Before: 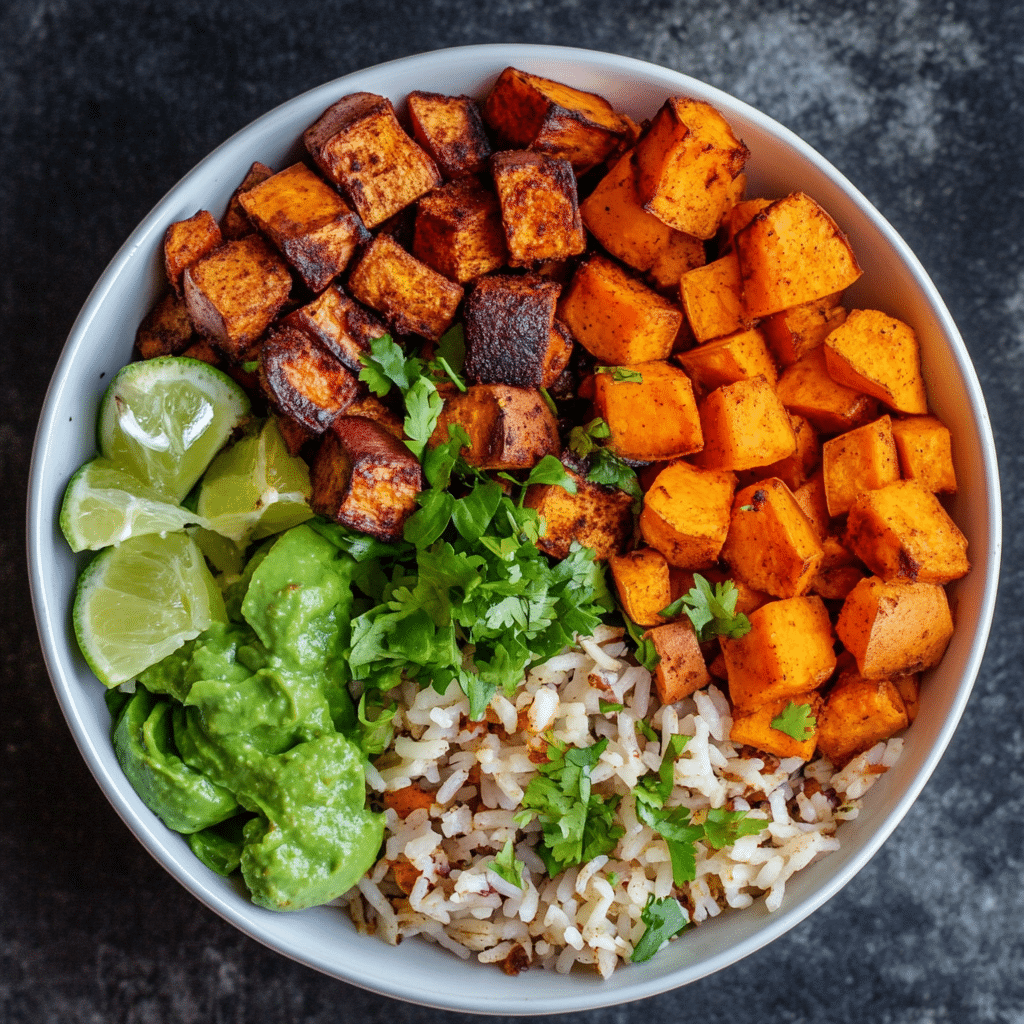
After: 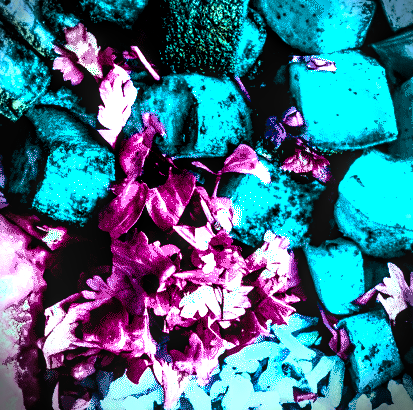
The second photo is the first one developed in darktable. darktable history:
crop: left 29.89%, top 30.392%, right 29.716%, bottom 29.543%
shadows and highlights: low approximation 0.01, soften with gaussian
color balance rgb: highlights gain › luminance 19.765%, highlights gain › chroma 13.059%, highlights gain › hue 172.11°, perceptual saturation grading › global saturation 27.191%, perceptual saturation grading › highlights -28.457%, perceptual saturation grading › mid-tones 15.467%, perceptual saturation grading › shadows 34.242%, hue shift -149.62°, perceptual brilliance grading › highlights 9.415%, perceptual brilliance grading › mid-tones 5.423%, contrast 35.033%, saturation formula JzAzBz (2021)
local contrast: detail 150%
exposure: black level correction 0.036, exposure 0.908 EV, compensate highlight preservation false
vignetting: brightness -0.88
